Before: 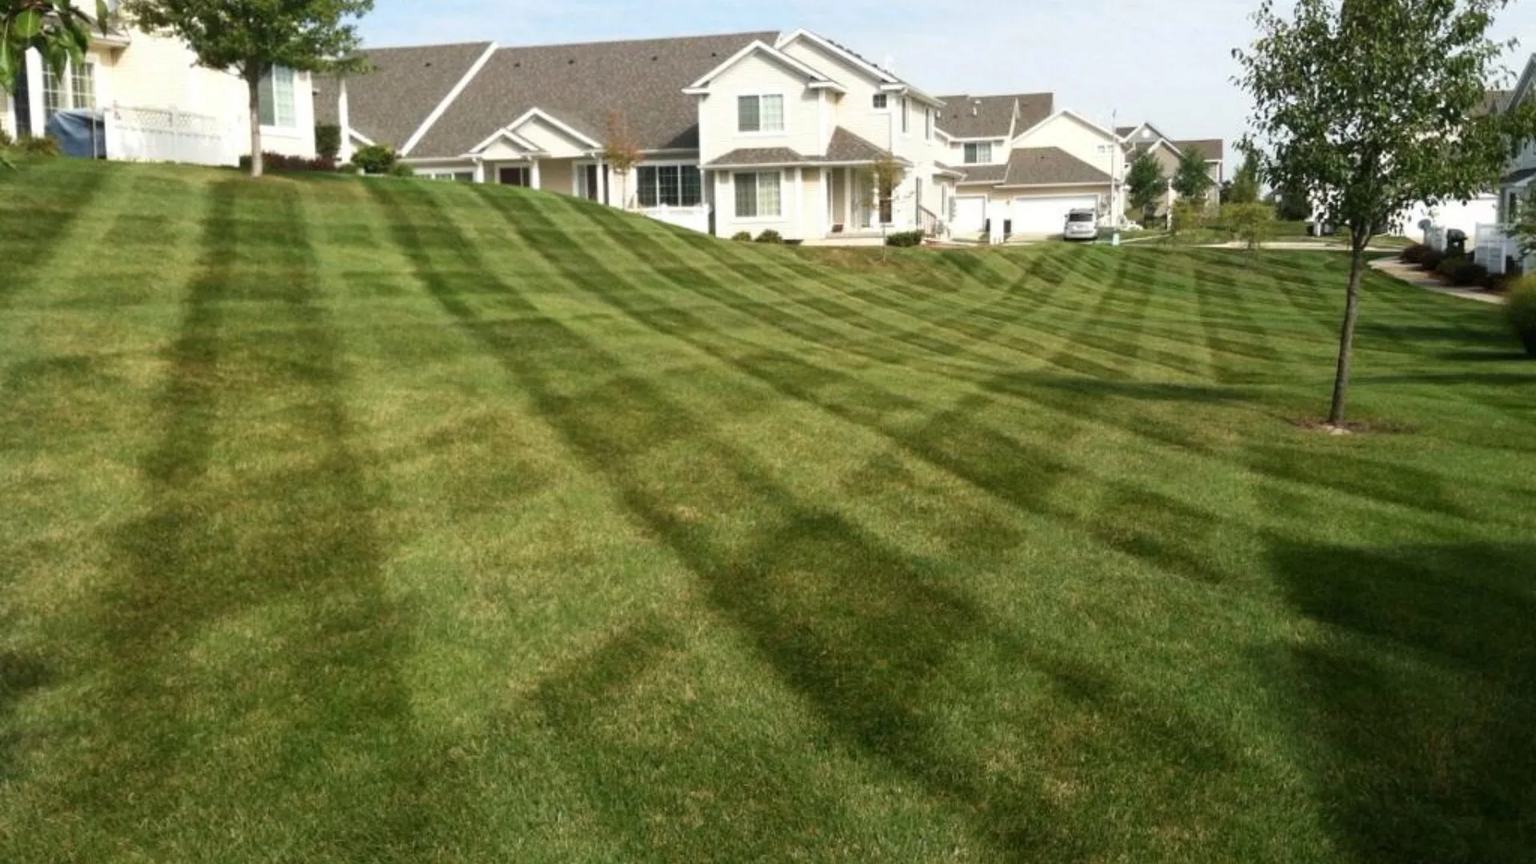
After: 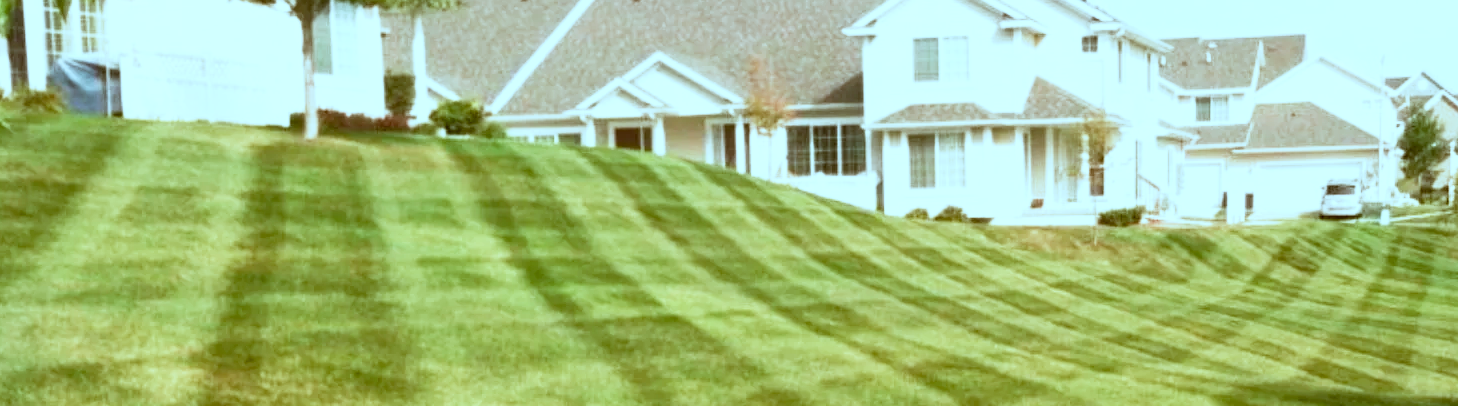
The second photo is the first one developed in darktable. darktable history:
crop: left 0.531%, top 7.639%, right 23.505%, bottom 54.726%
exposure: exposure 0.601 EV, compensate exposure bias true, compensate highlight preservation false
color correction: highlights a* -14.03, highlights b* -16.33, shadows a* 10.23, shadows b* 28.84
base curve: curves: ch0 [(0, 0) (0.088, 0.125) (0.176, 0.251) (0.354, 0.501) (0.613, 0.749) (1, 0.877)], preserve colors none
